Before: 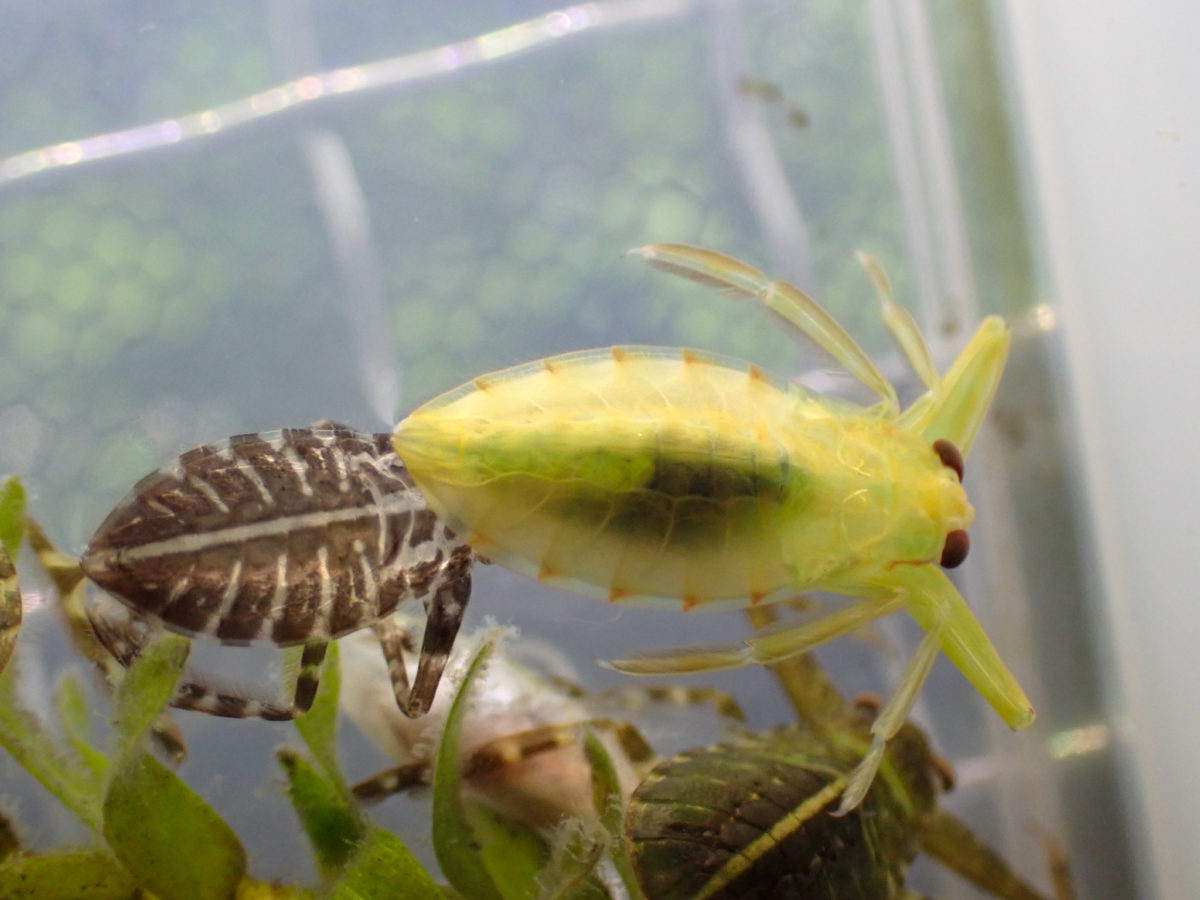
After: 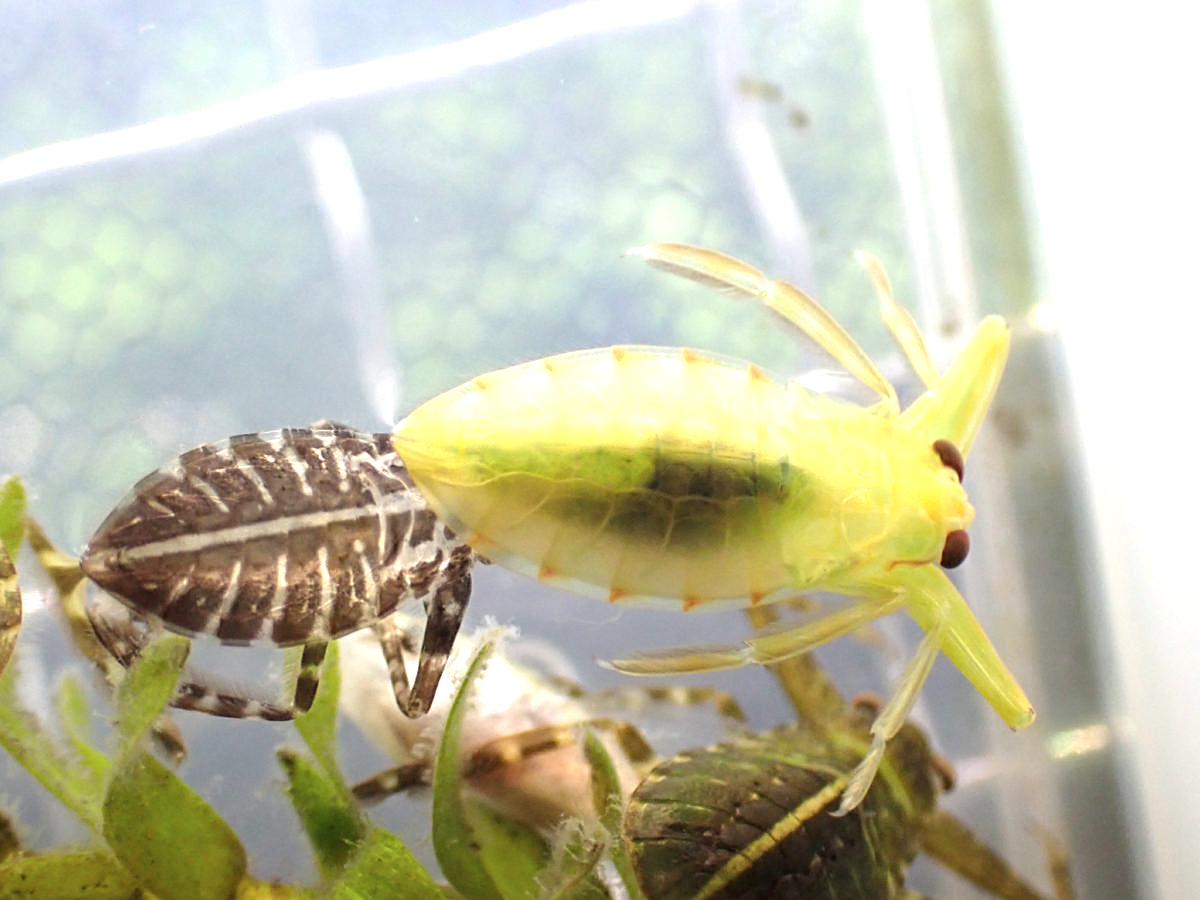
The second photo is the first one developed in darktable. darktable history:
white balance: emerald 1
exposure: black level correction 0, exposure 1.015 EV, compensate exposure bias true, compensate highlight preservation false
sharpen: on, module defaults
contrast brightness saturation: saturation -0.1
